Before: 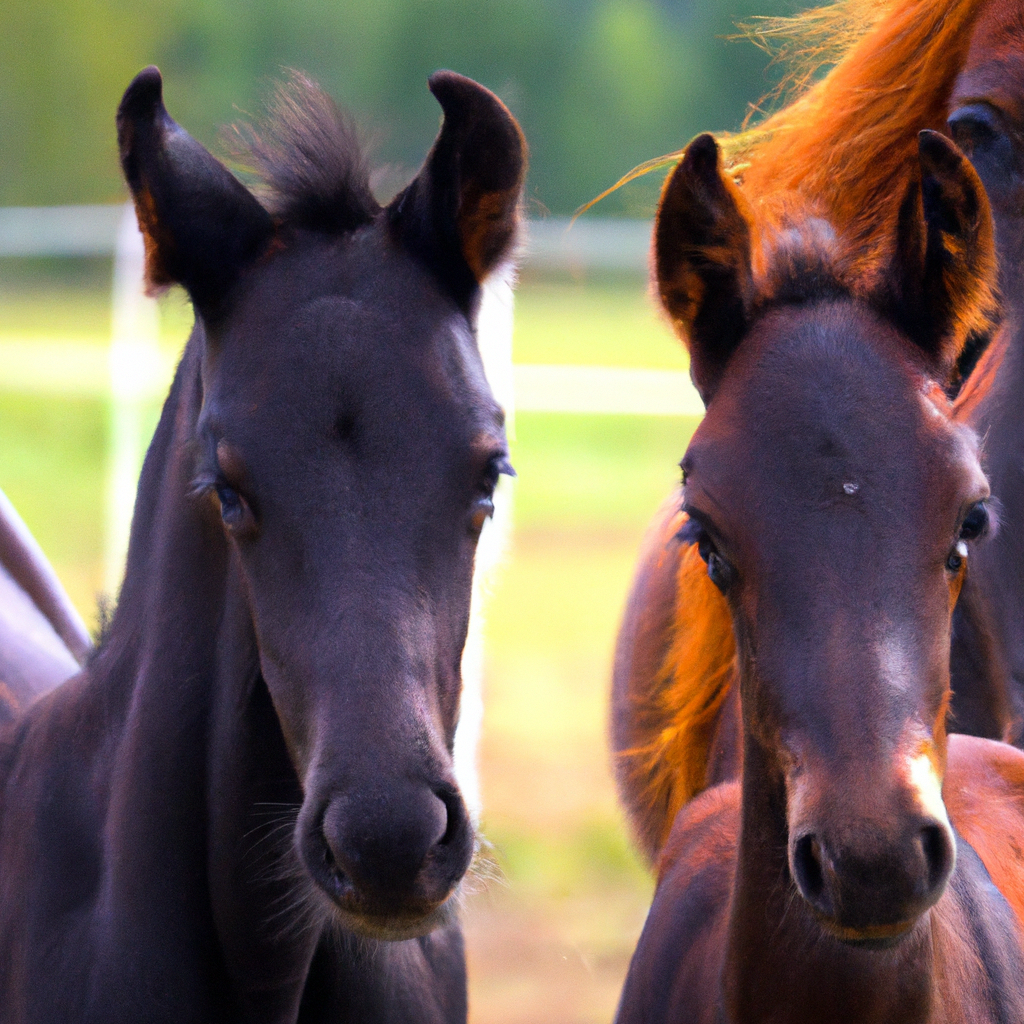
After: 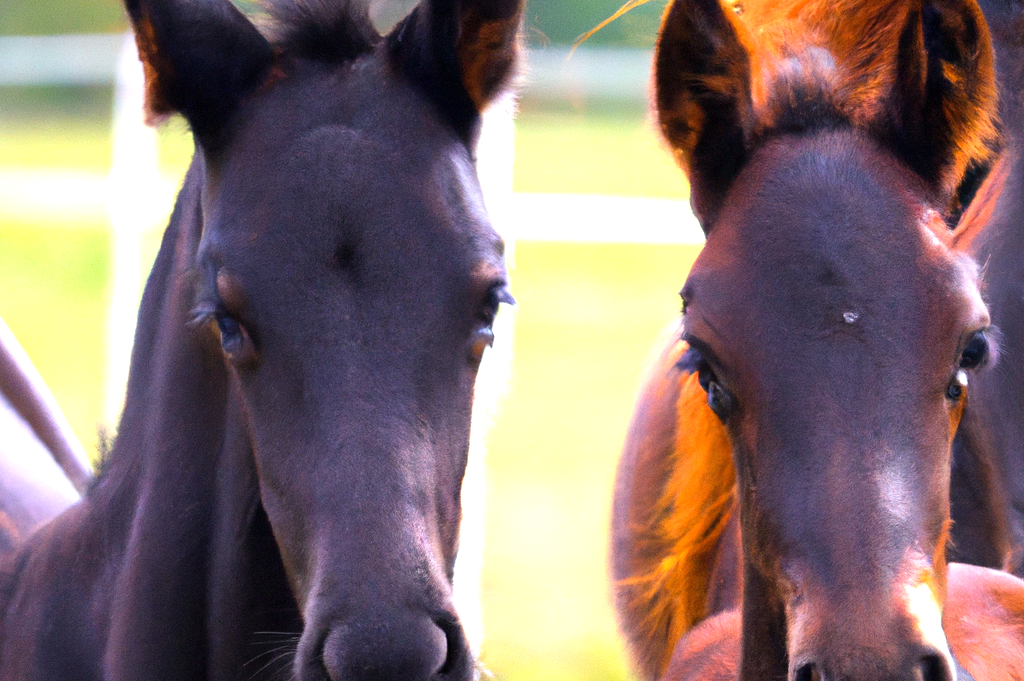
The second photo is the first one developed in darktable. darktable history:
exposure: exposure 0.6 EV, compensate highlight preservation false
crop: top 16.727%, bottom 16.727%
